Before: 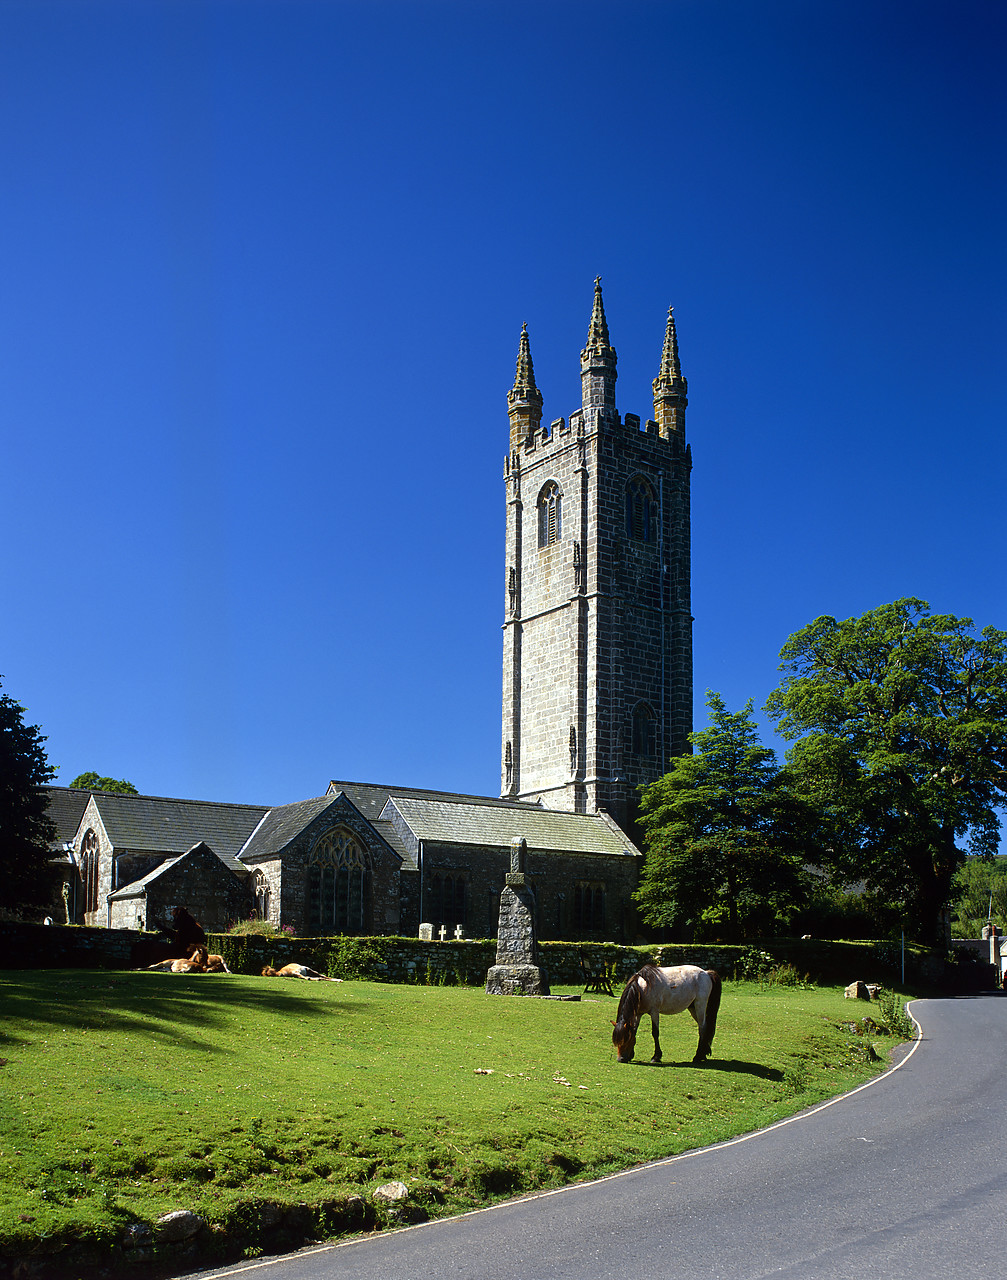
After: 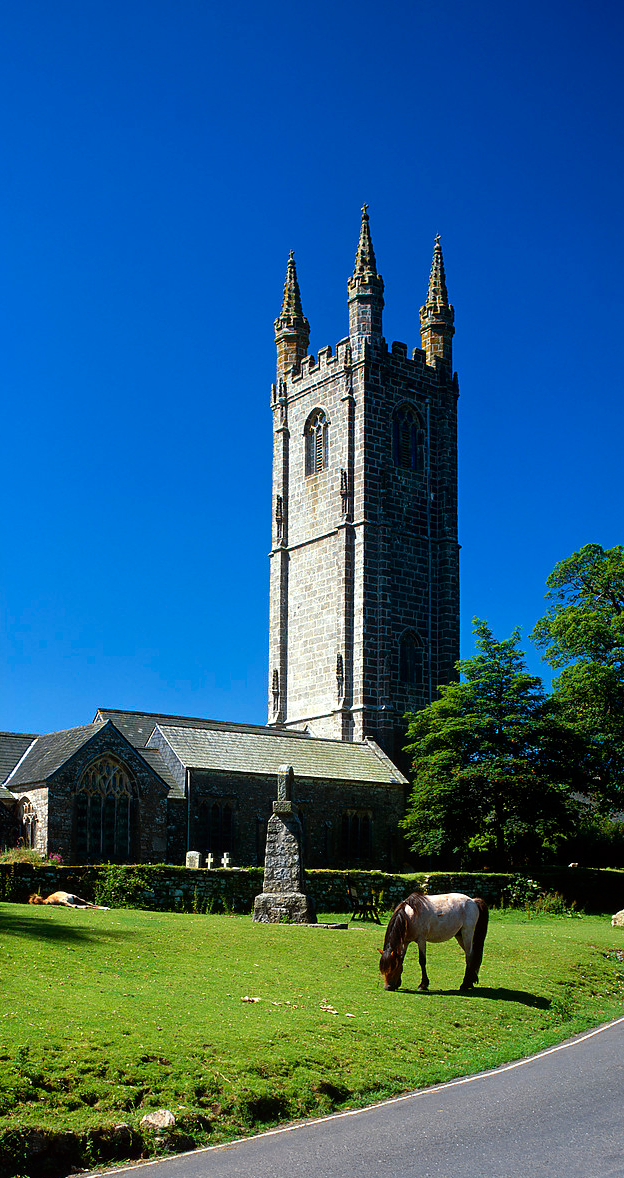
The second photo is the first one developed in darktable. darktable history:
crop and rotate: left 23.218%, top 5.637%, right 14.732%, bottom 2.264%
tone equalizer: on, module defaults
